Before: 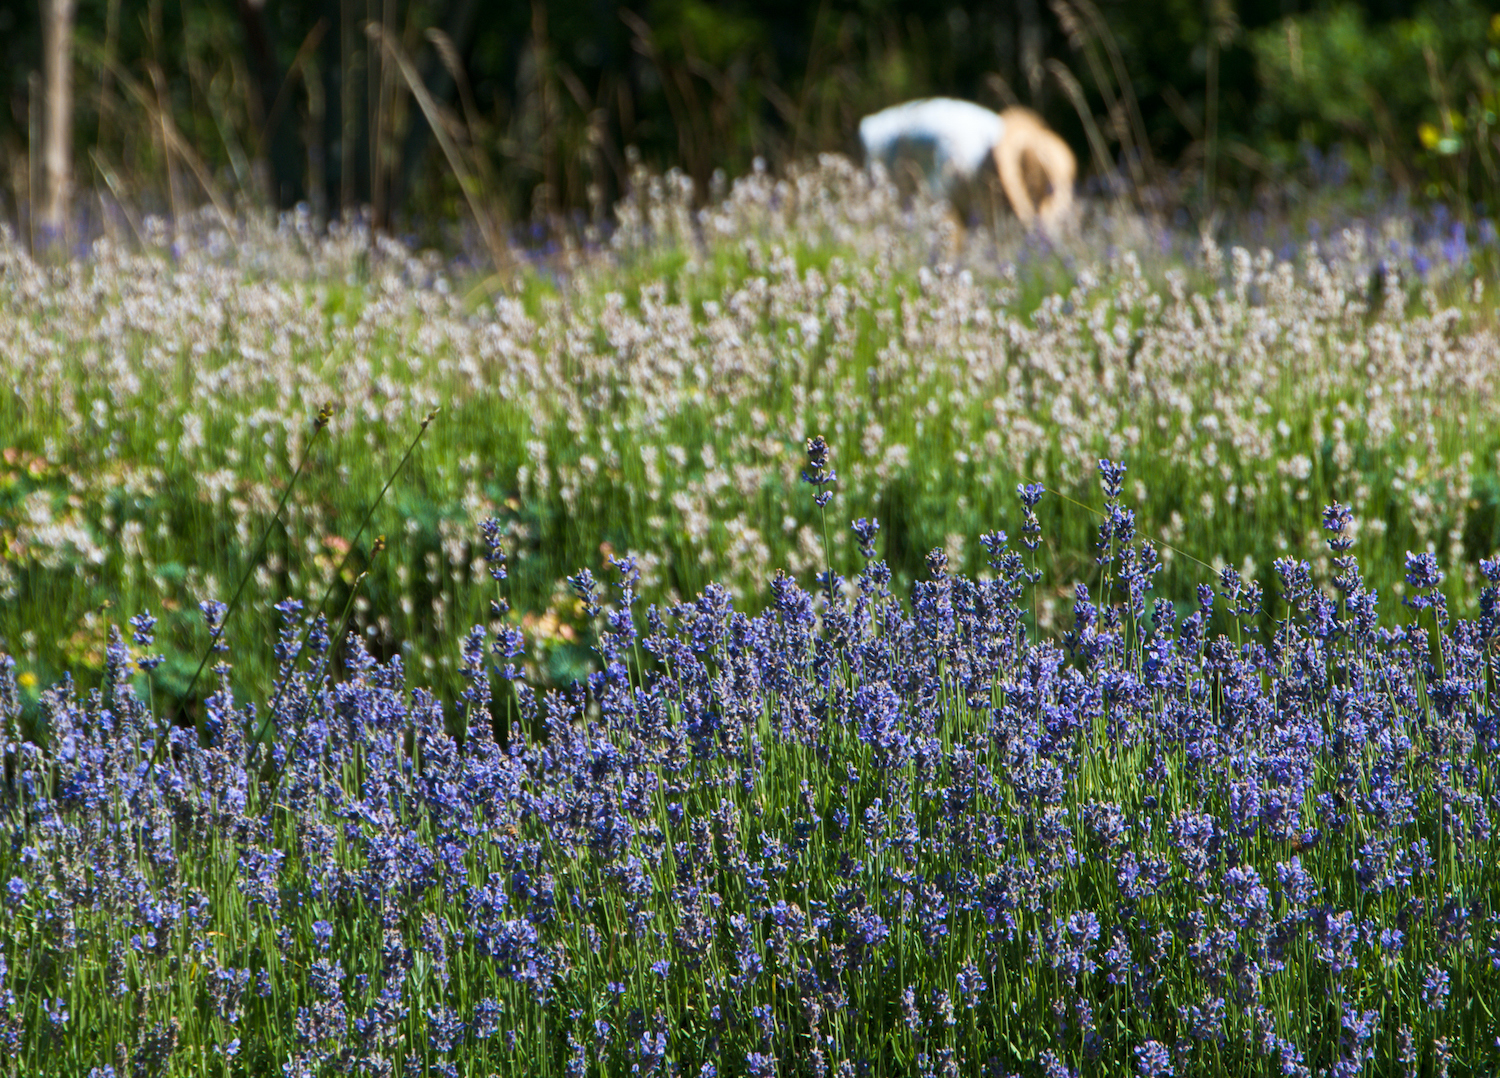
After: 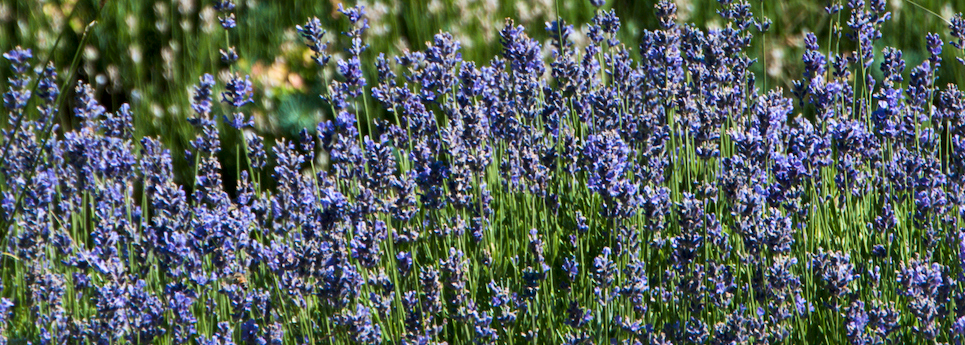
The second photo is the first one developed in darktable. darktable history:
local contrast: mode bilateral grid, contrast 20, coarseness 50, detail 159%, midtone range 0.2
color balance: on, module defaults
crop: left 18.091%, top 51.13%, right 17.525%, bottom 16.85%
